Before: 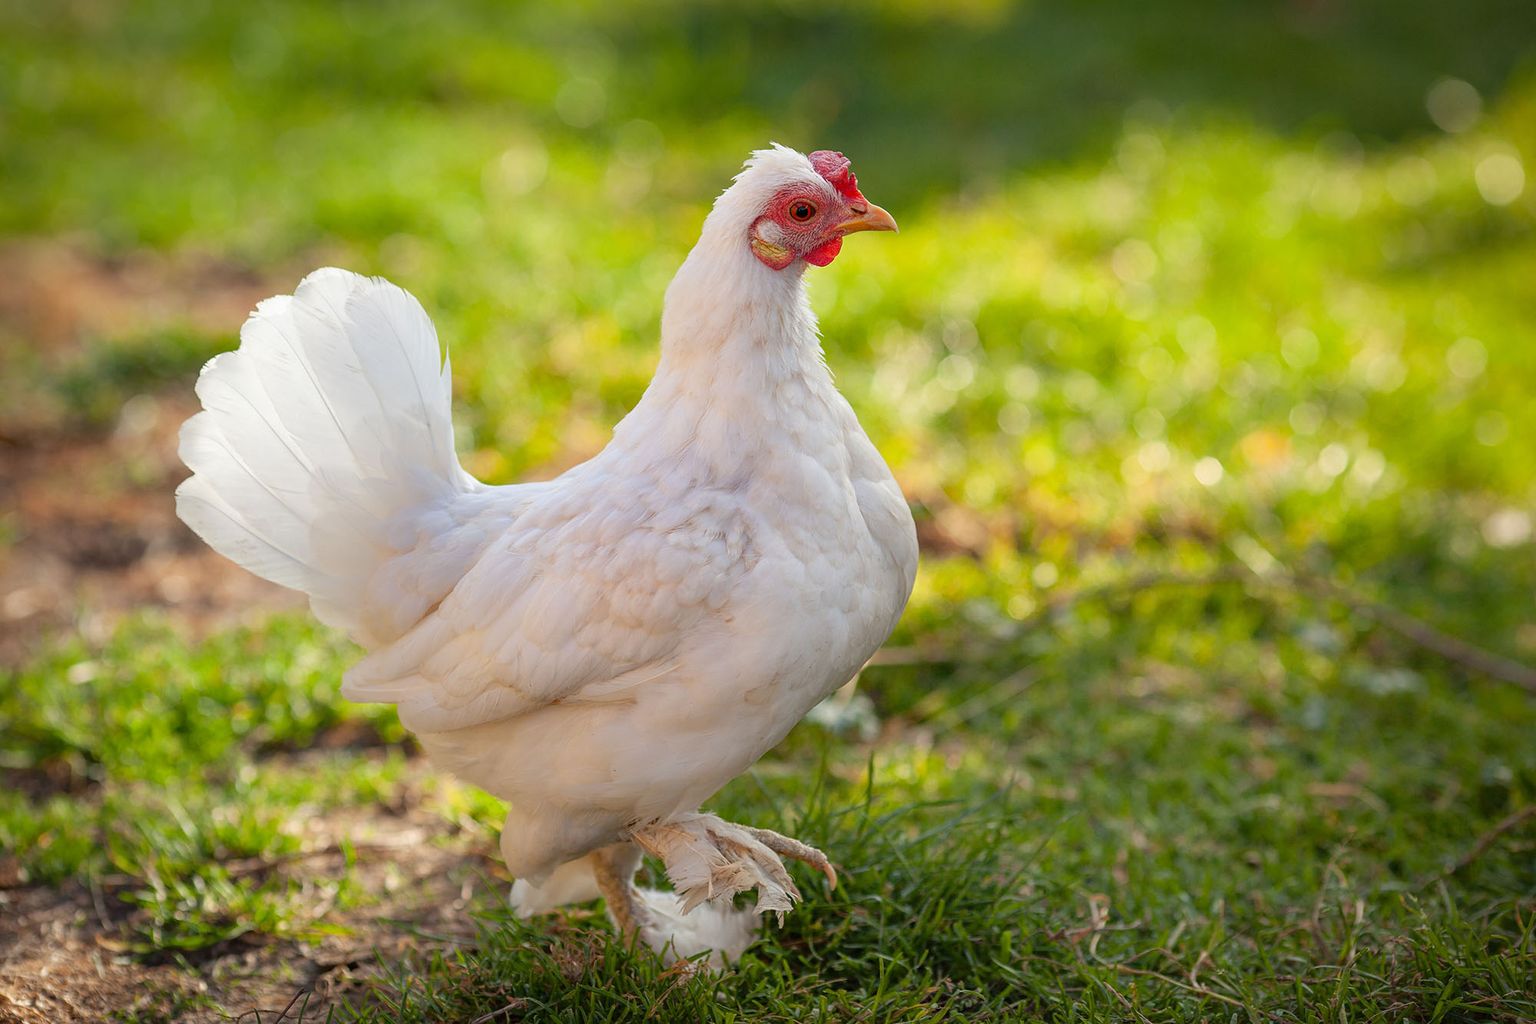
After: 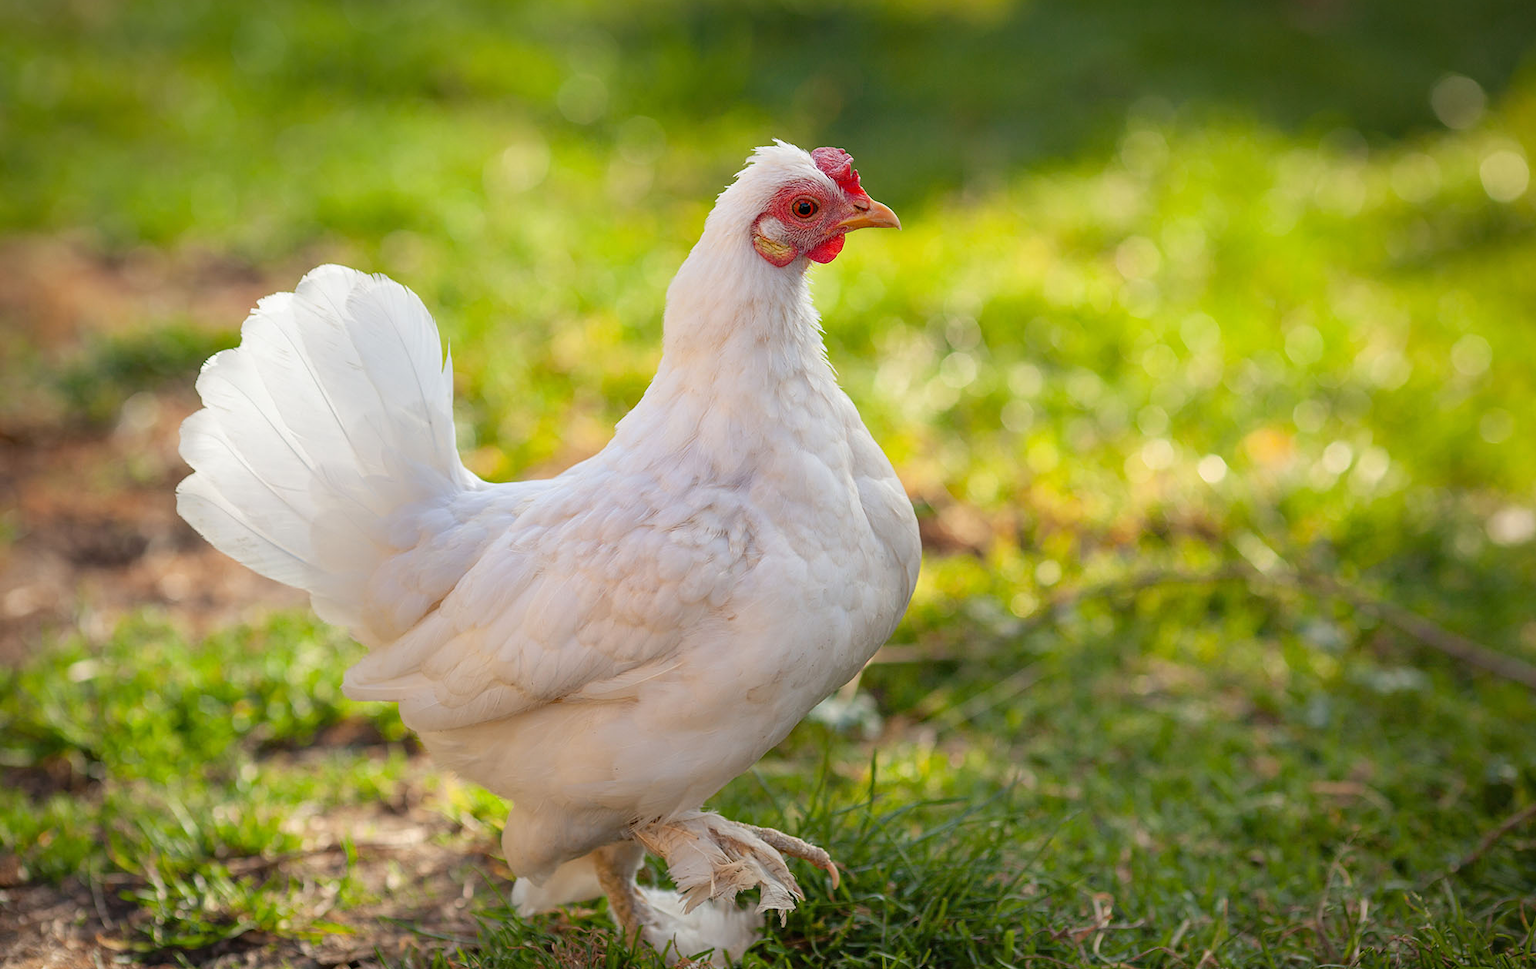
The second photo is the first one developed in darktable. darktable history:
rgb levels: preserve colors max RGB
crop: top 0.448%, right 0.264%, bottom 5.045%
tone equalizer: on, module defaults
